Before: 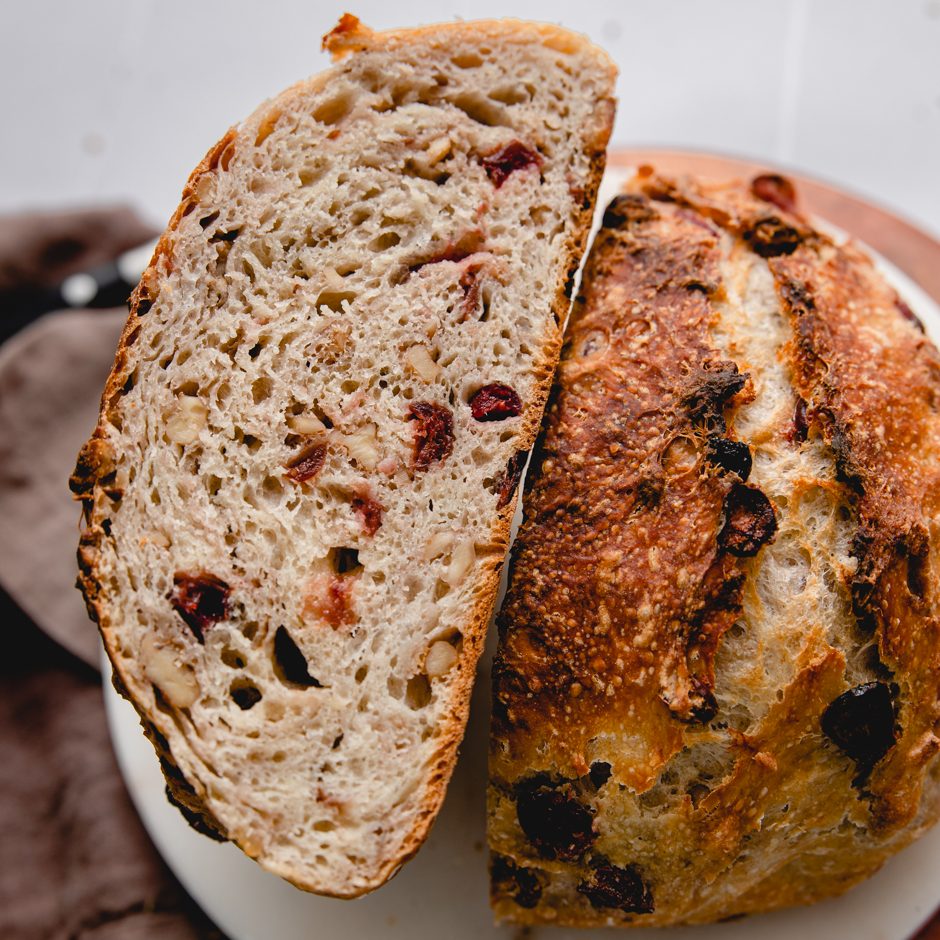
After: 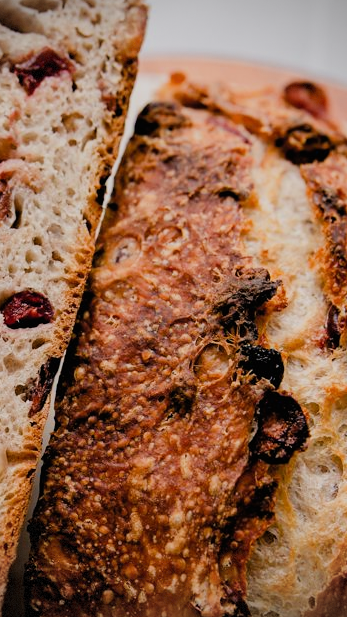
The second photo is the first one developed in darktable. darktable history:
crop and rotate: left 49.936%, top 10.094%, right 13.136%, bottom 24.256%
vignetting: dithering 8-bit output, unbound false
filmic rgb: black relative exposure -7.65 EV, white relative exposure 4.56 EV, hardness 3.61, contrast 1.106
